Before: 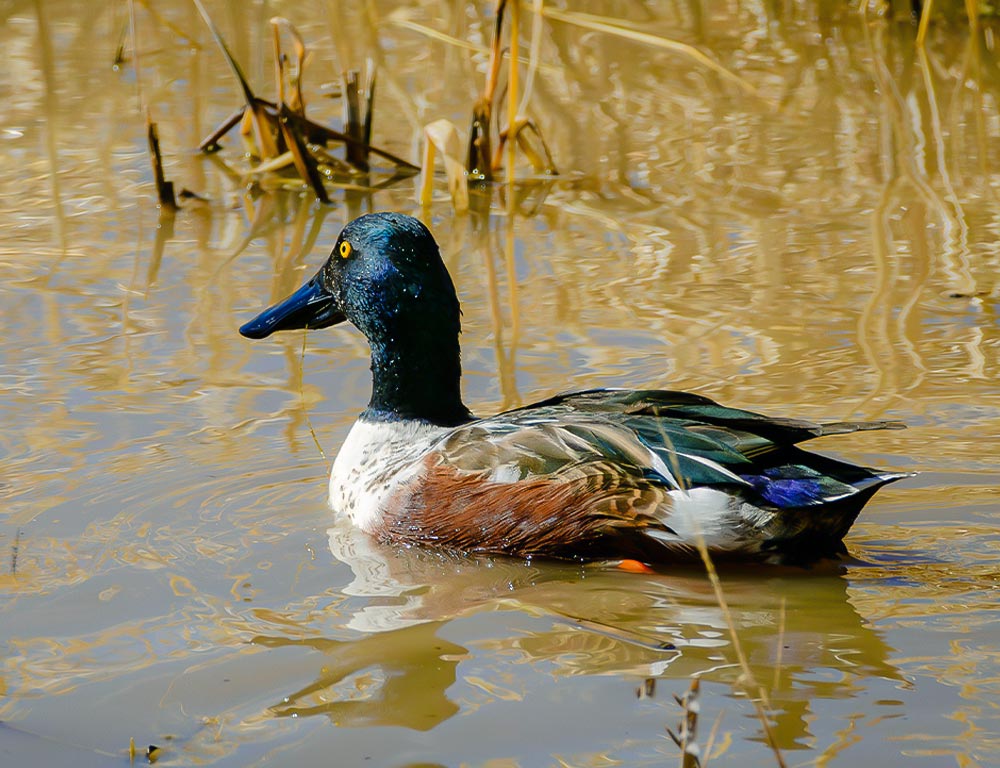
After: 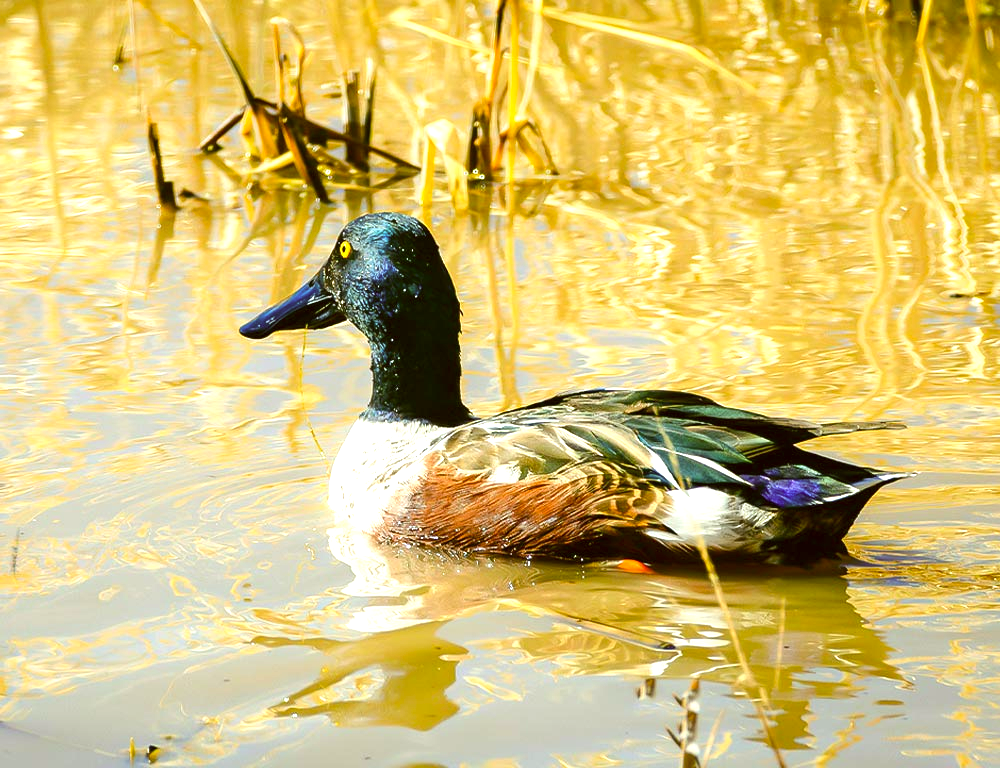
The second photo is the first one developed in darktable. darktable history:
color correction: highlights a* -1.49, highlights b* 10.04, shadows a* 0.796, shadows b* 19.77
exposure: black level correction 0, exposure 1.199 EV, compensate highlight preservation false
